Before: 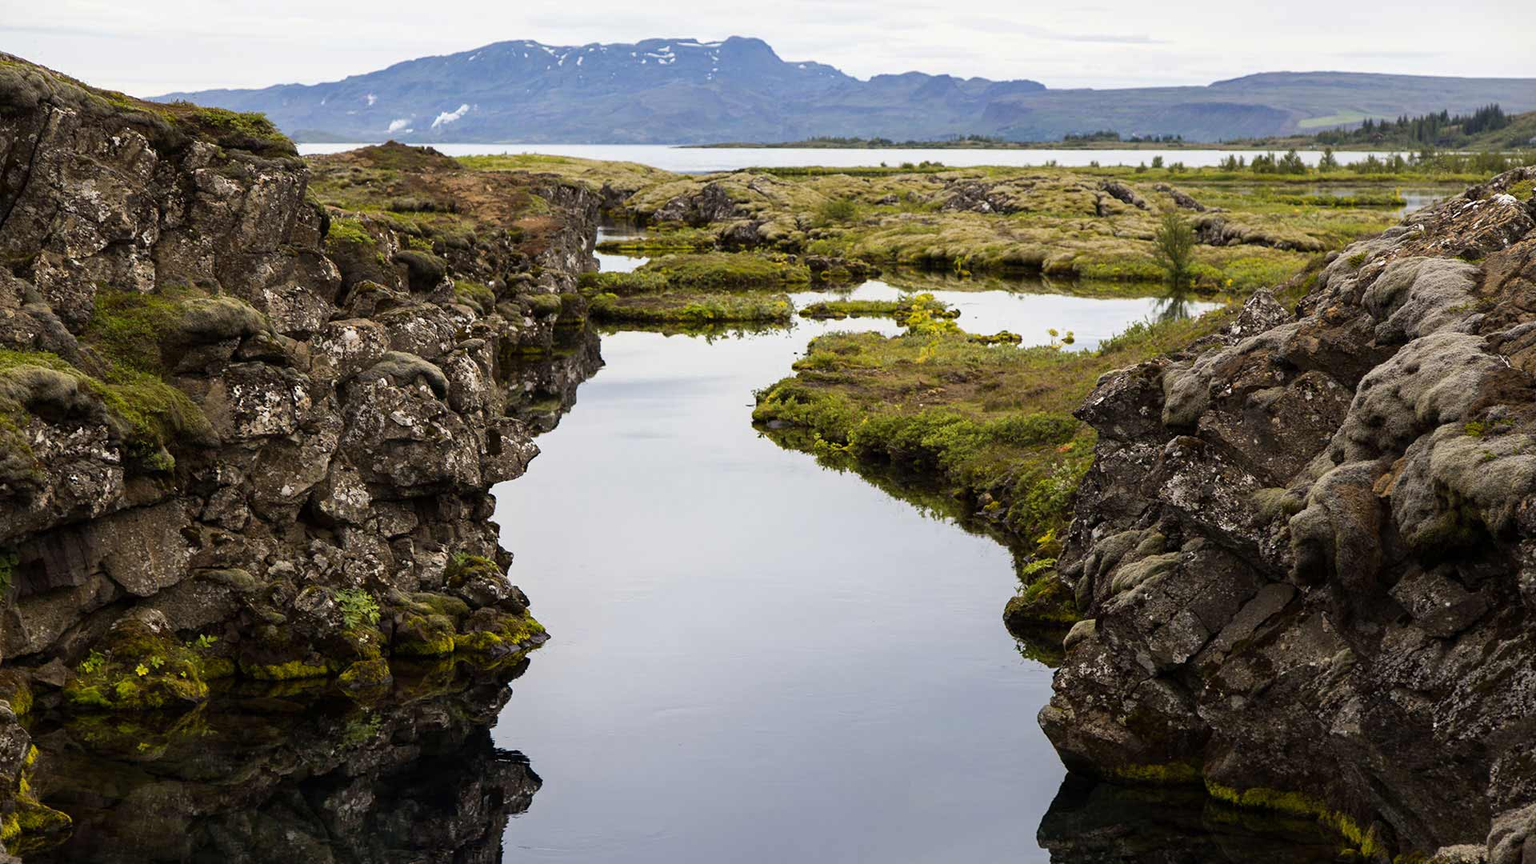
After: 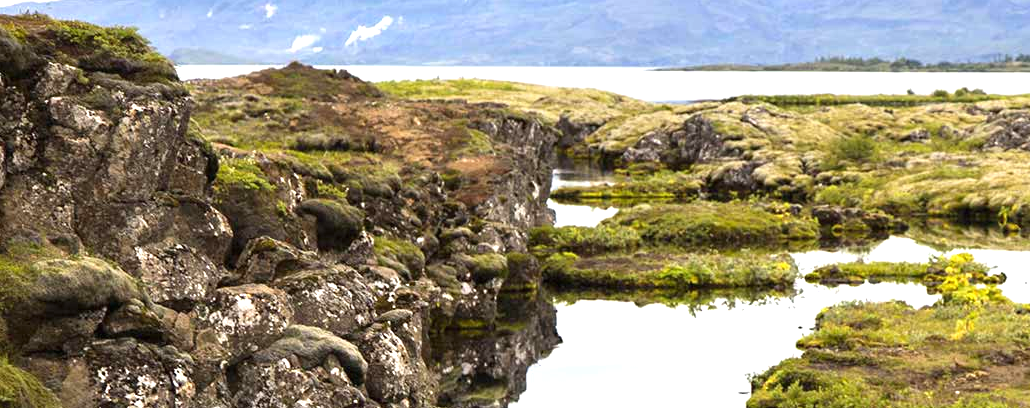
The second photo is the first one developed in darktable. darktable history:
exposure: black level correction 0, exposure 0.9 EV, compensate exposure bias true, compensate highlight preservation false
crop: left 10.121%, top 10.631%, right 36.218%, bottom 51.526%
